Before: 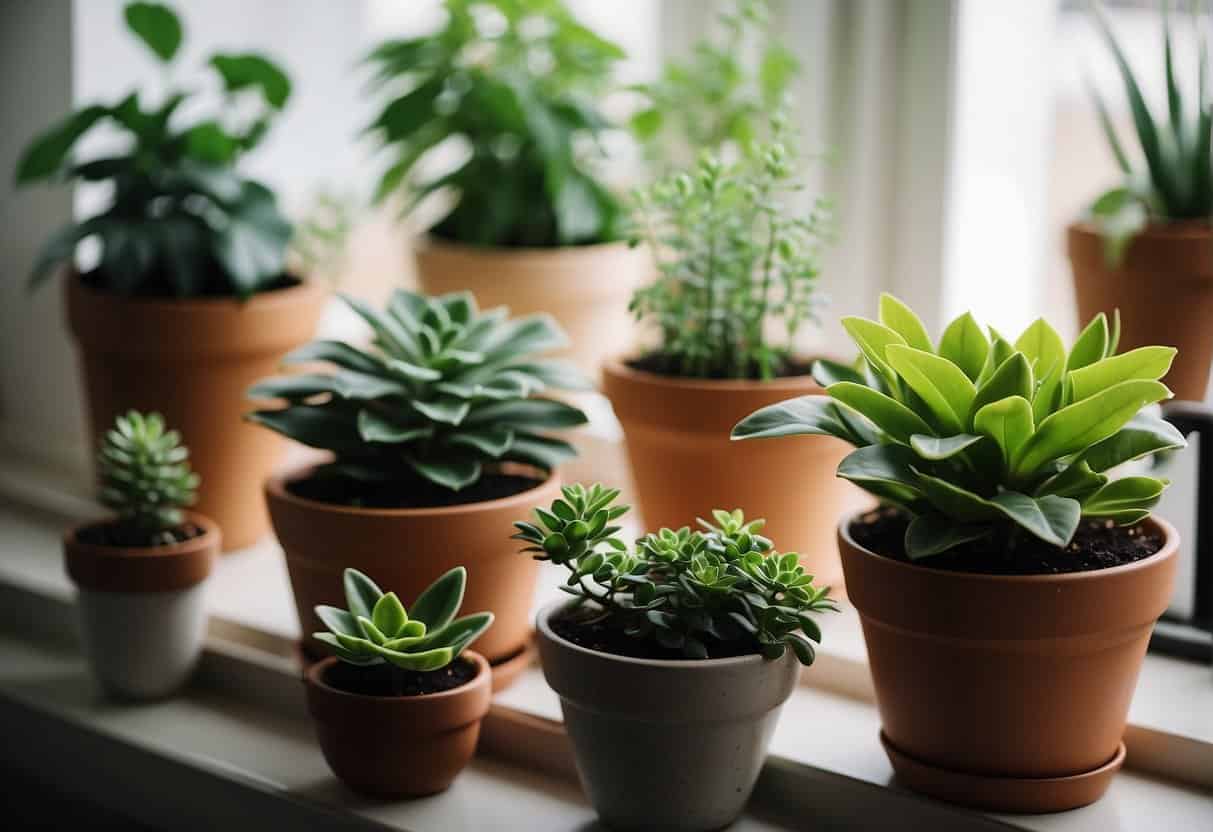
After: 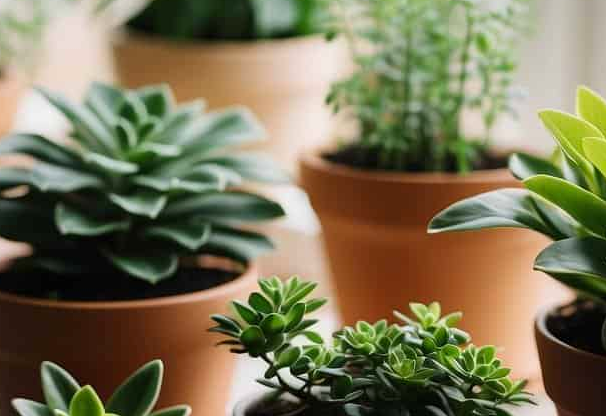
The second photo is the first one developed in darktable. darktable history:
crop: left 25%, top 25%, right 25%, bottom 25%
contrast brightness saturation: contrast 0.04, saturation 0.07
